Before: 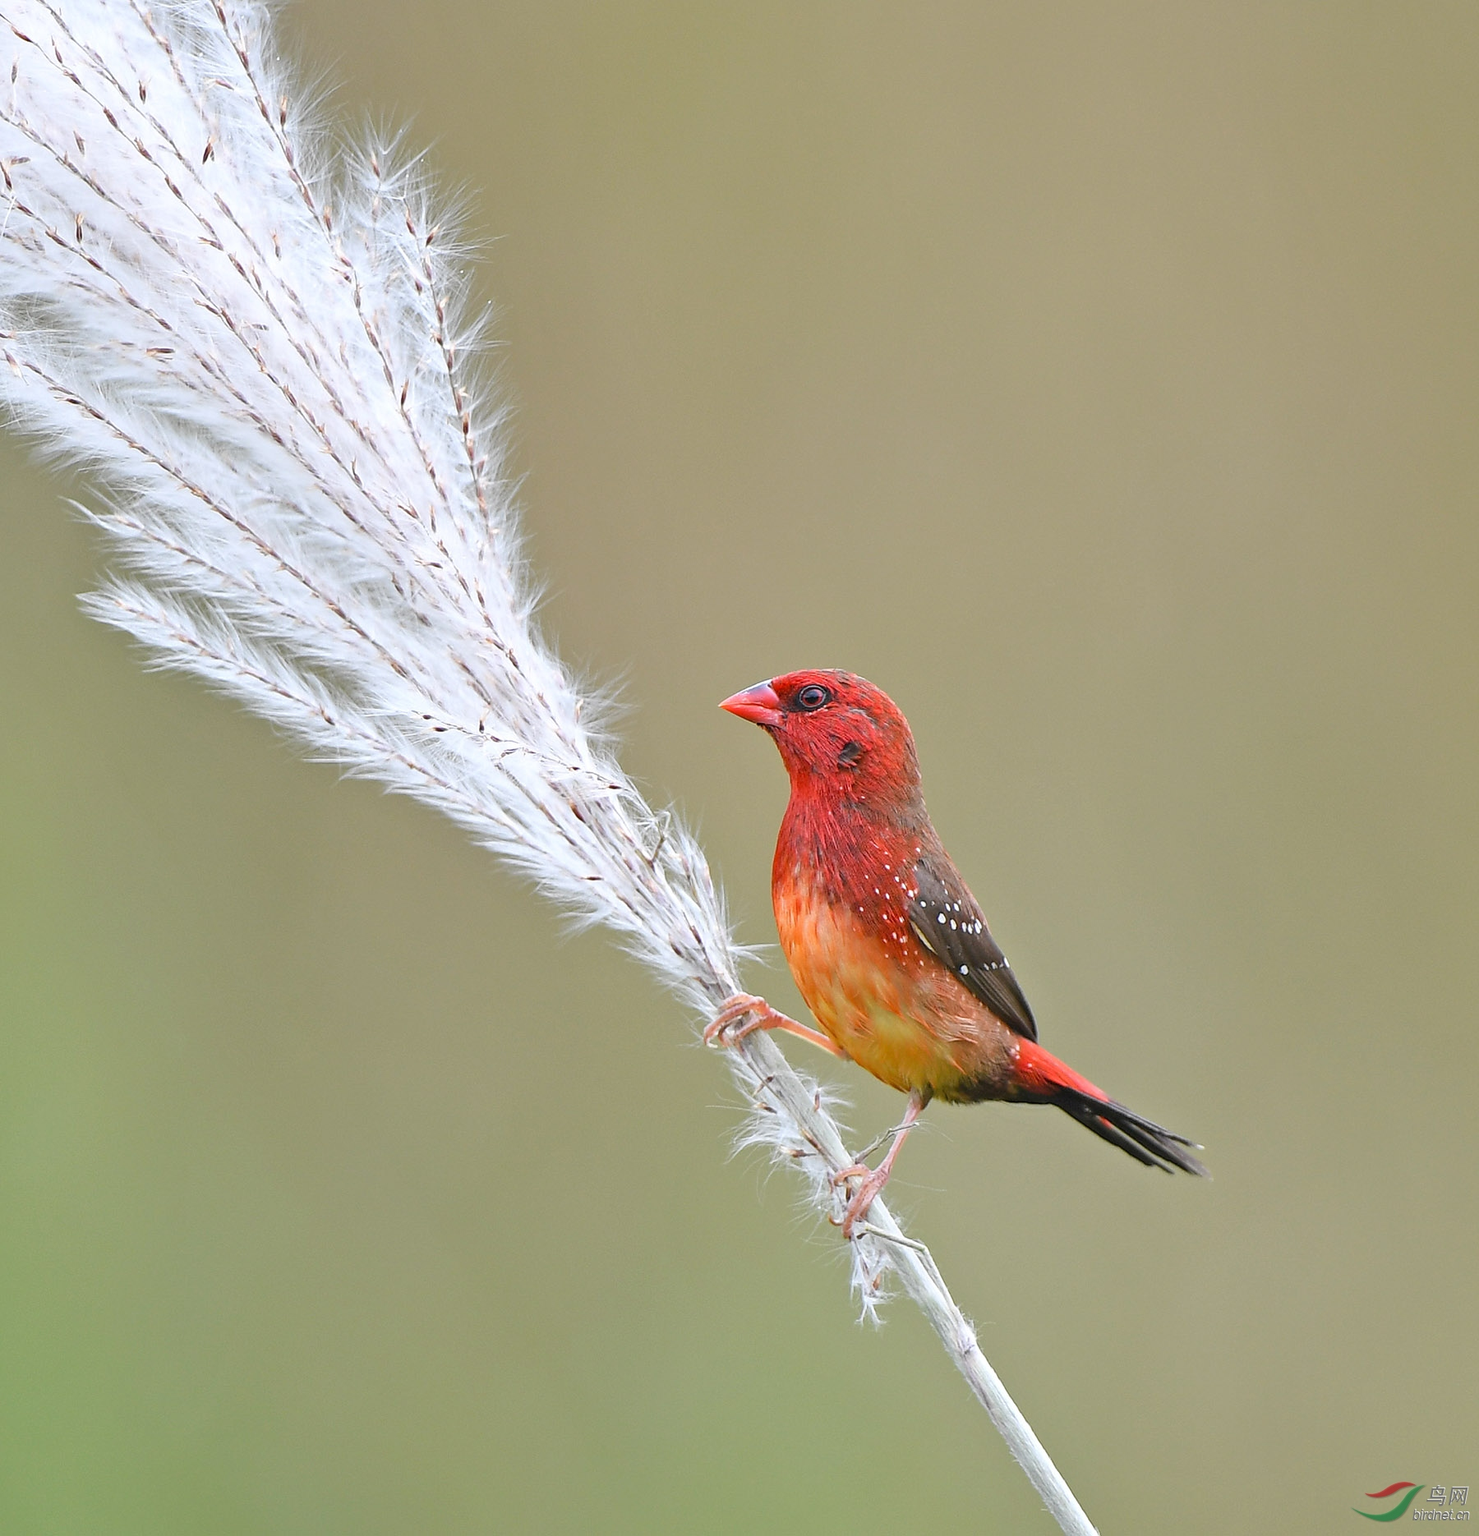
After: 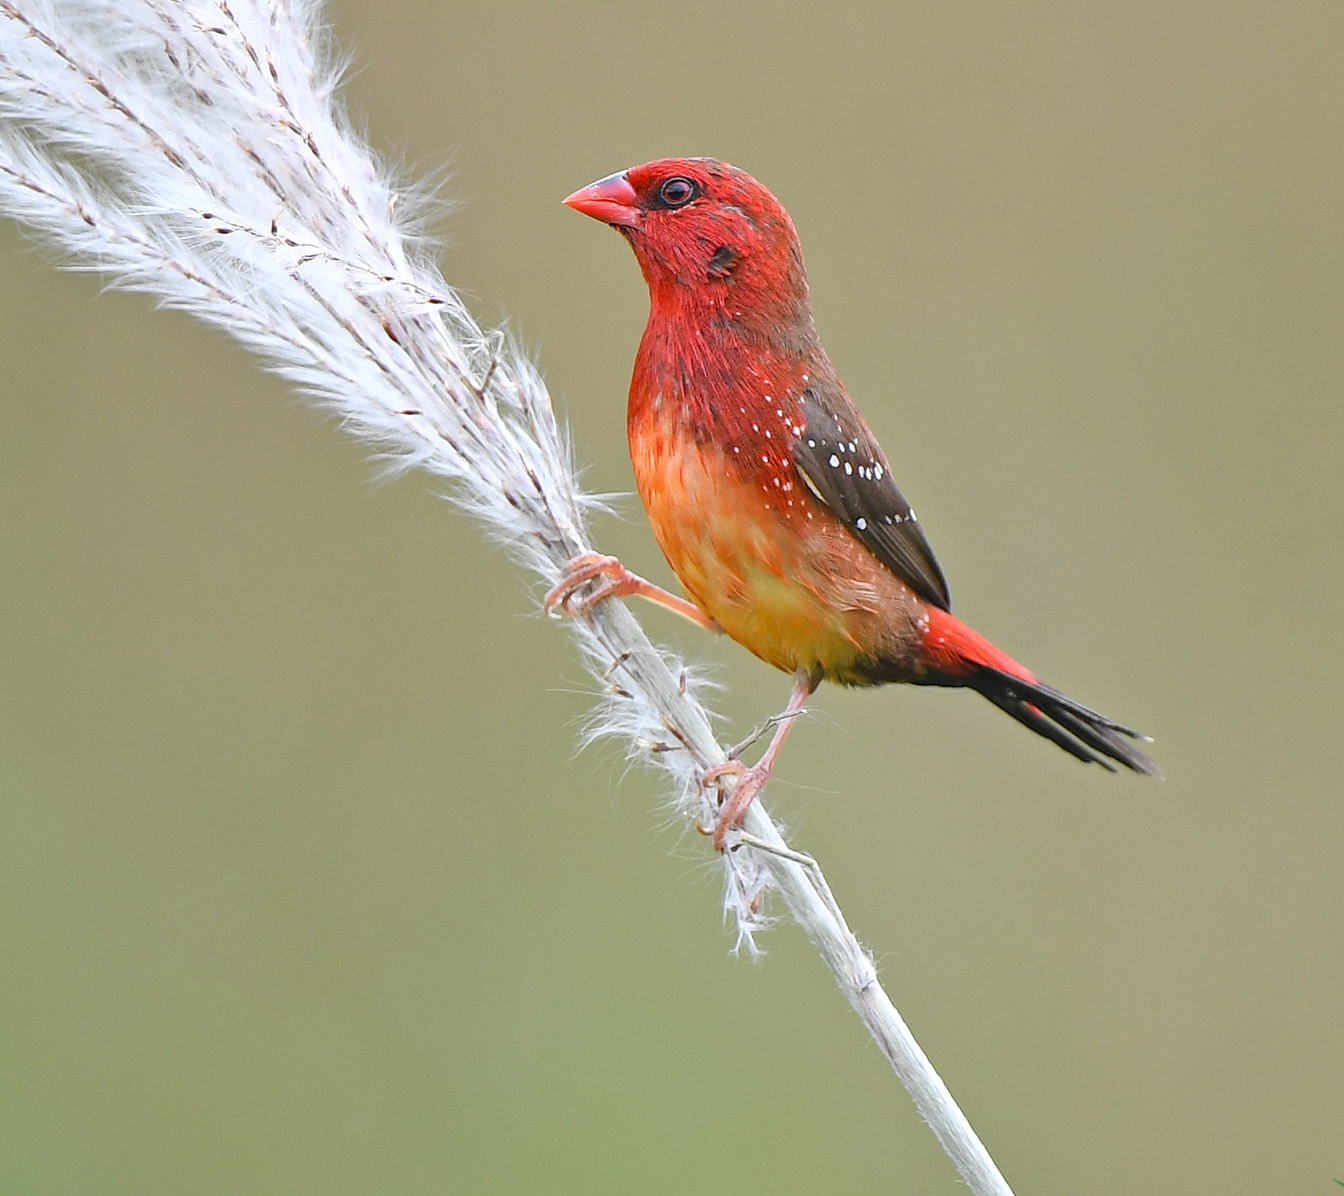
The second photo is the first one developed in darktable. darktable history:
crop and rotate: left 17.376%, top 35.17%, right 7.903%, bottom 0.861%
